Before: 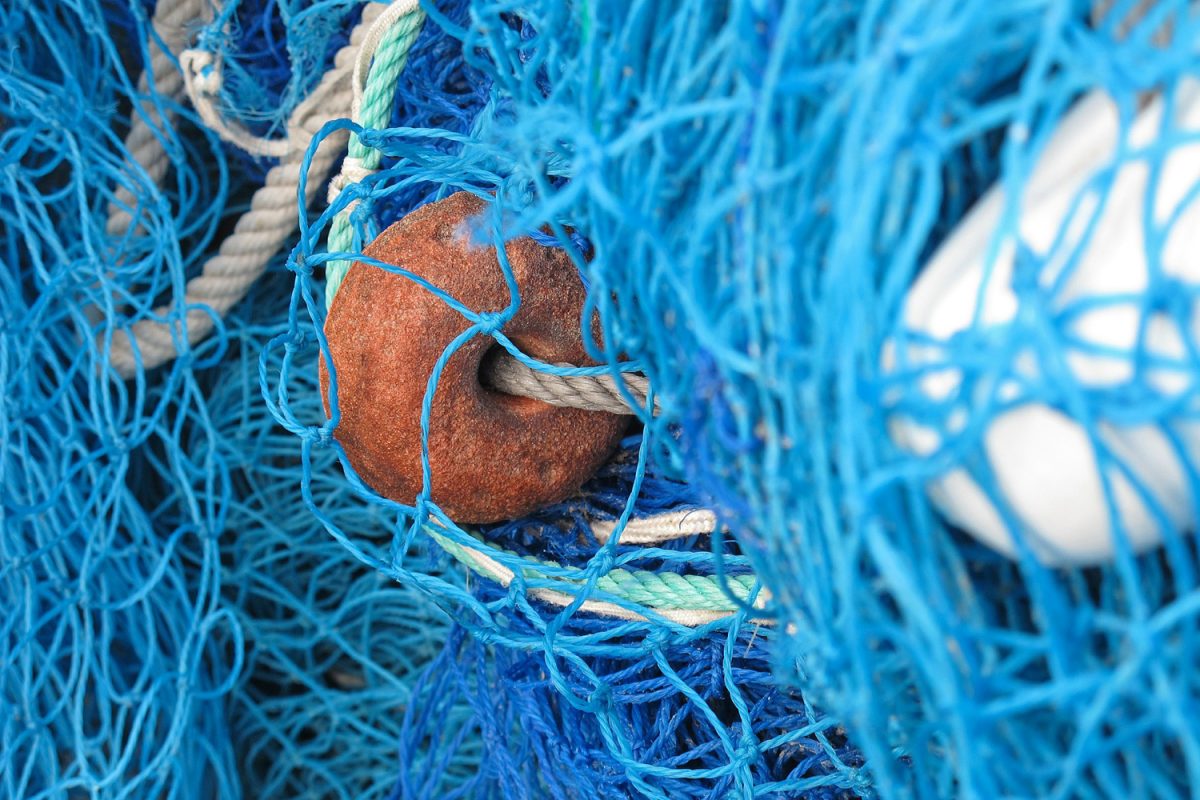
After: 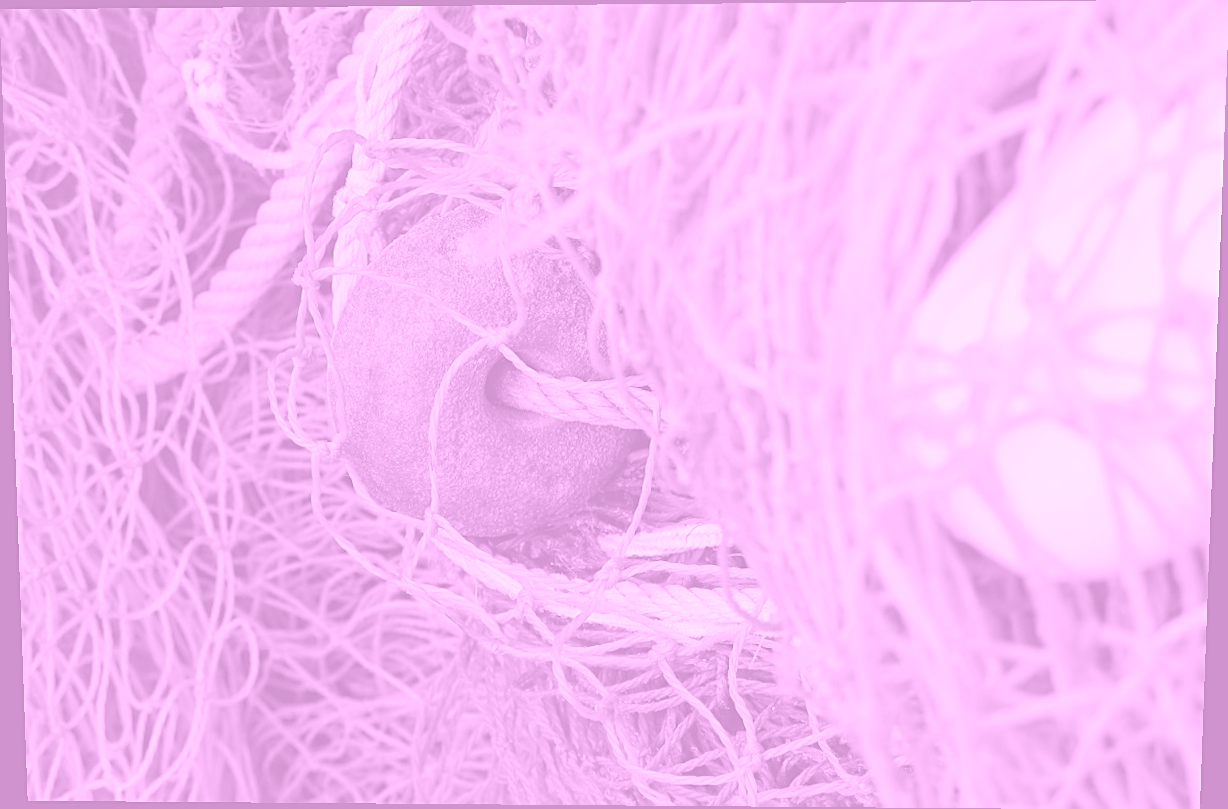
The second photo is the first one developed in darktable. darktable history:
colorize: hue 331.2°, saturation 75%, source mix 30.28%, lightness 70.52%, version 1
color zones: curves: ch0 [(0, 0.48) (0.209, 0.398) (0.305, 0.332) (0.429, 0.493) (0.571, 0.5) (0.714, 0.5) (0.857, 0.5) (1, 0.48)]; ch1 [(0, 0.736) (0.143, 0.625) (0.225, 0.371) (0.429, 0.256) (0.571, 0.241) (0.714, 0.213) (0.857, 0.48) (1, 0.736)]; ch2 [(0, 0.448) (0.143, 0.498) (0.286, 0.5) (0.429, 0.5) (0.571, 0.5) (0.714, 0.5) (0.857, 0.5) (1, 0.448)]
rotate and perspective: lens shift (vertical) 0.048, lens shift (horizontal) -0.024, automatic cropping off
sharpen: on, module defaults
